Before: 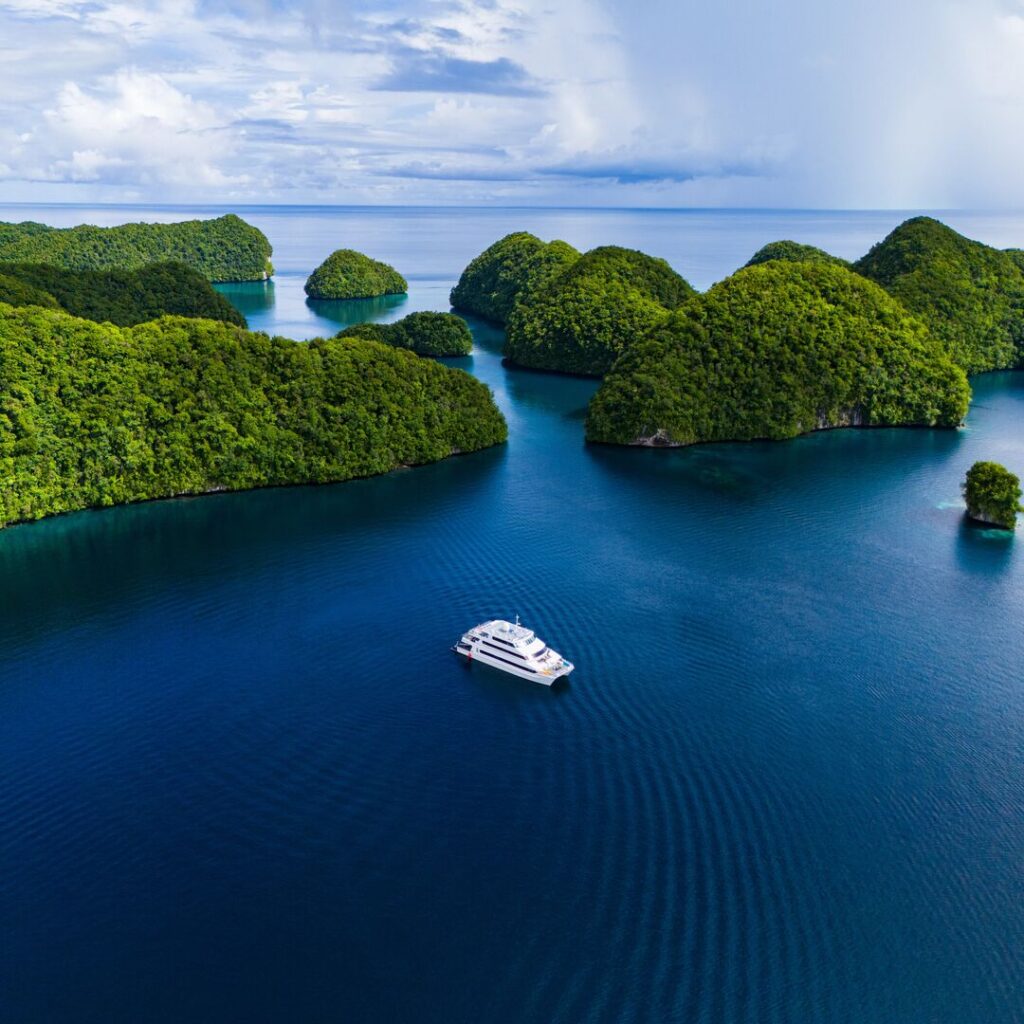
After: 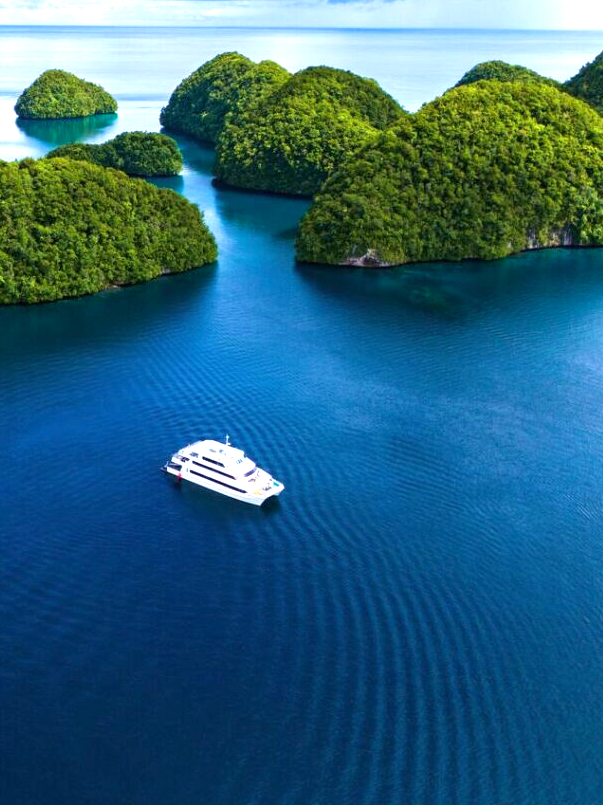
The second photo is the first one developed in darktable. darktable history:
crop and rotate: left 28.347%, top 17.673%, right 12.734%, bottom 3.655%
exposure: exposure 0.993 EV, compensate highlight preservation false
velvia: on, module defaults
